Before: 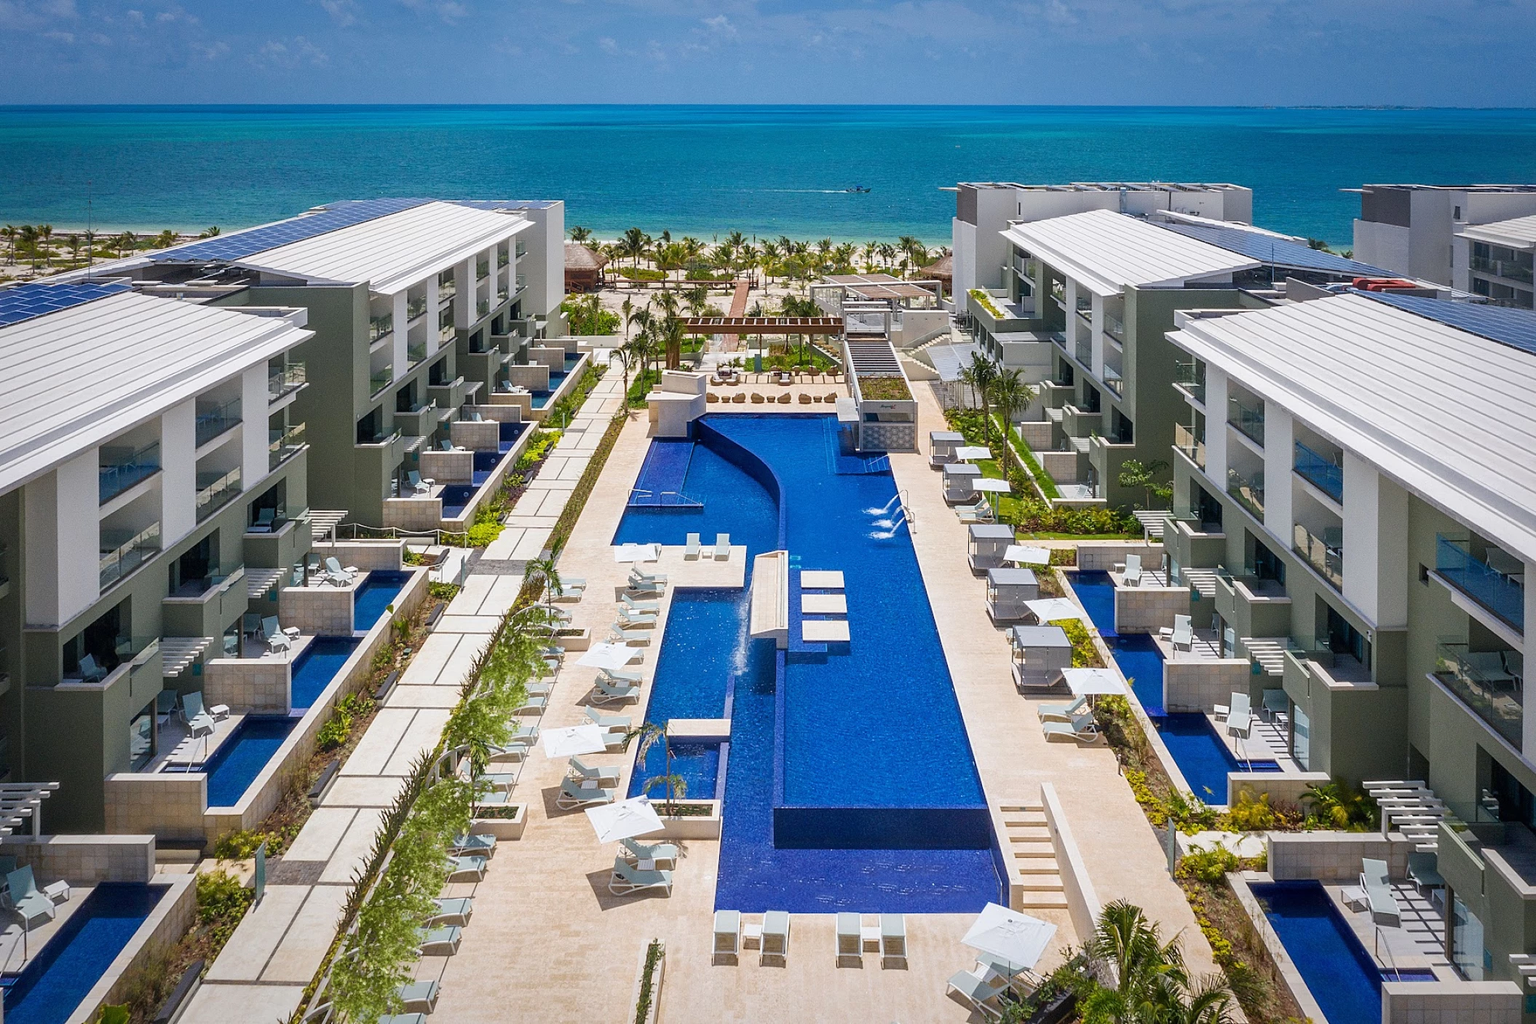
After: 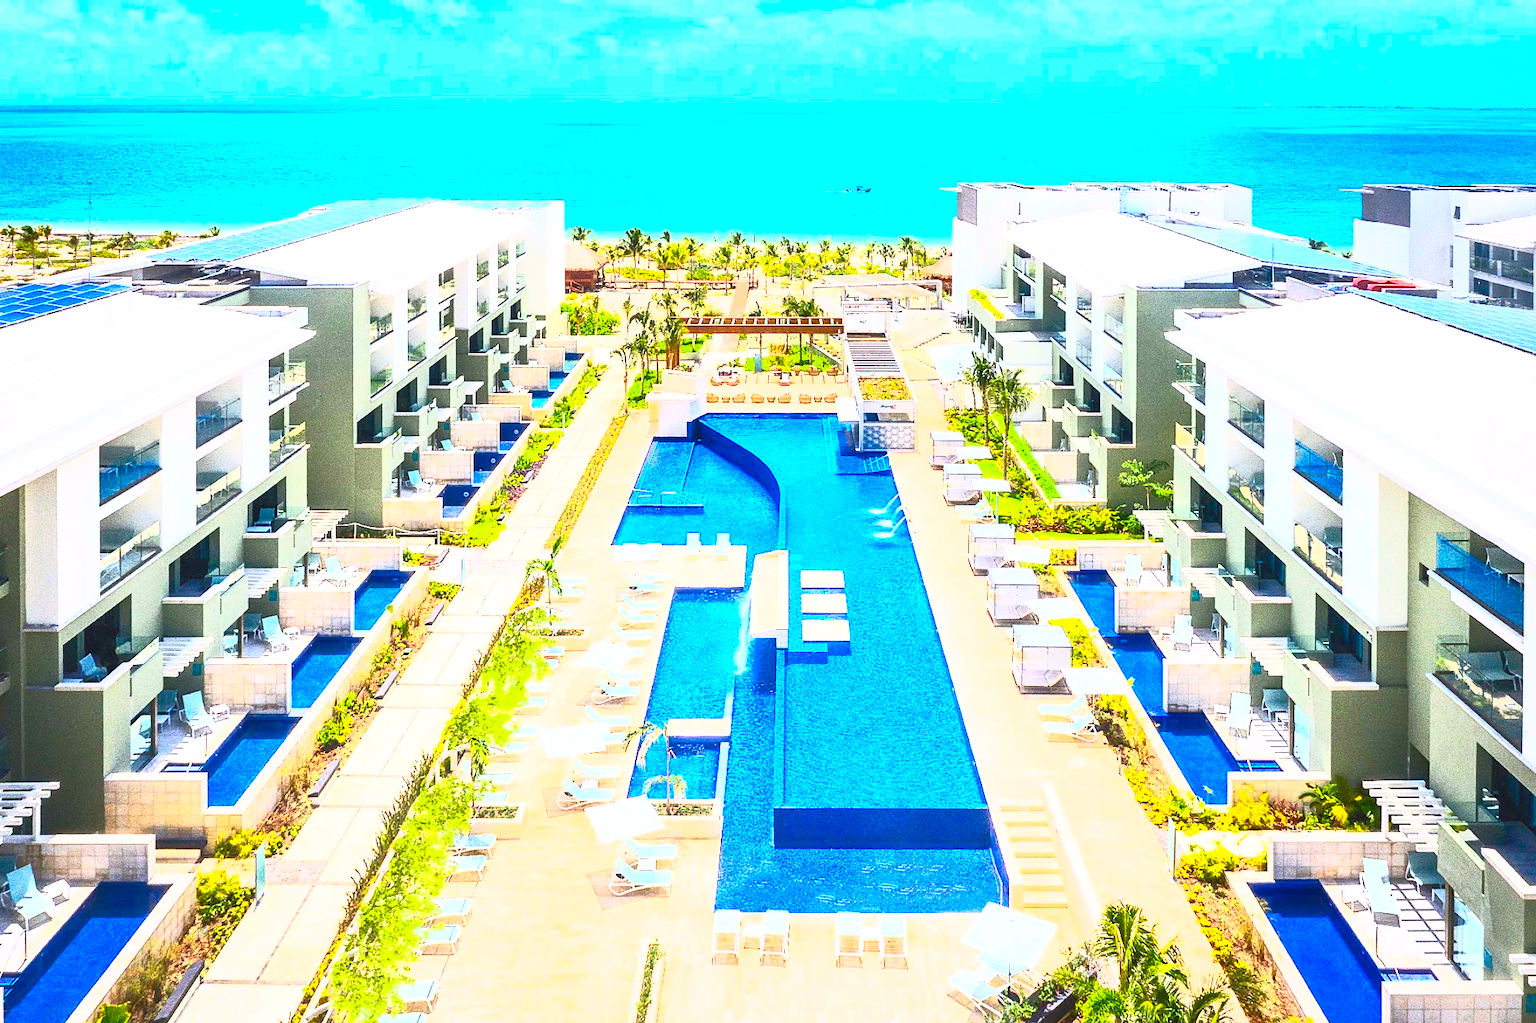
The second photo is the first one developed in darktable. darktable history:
contrast brightness saturation: contrast 0.996, brightness 0.984, saturation 0.989
exposure: black level correction 0, exposure 0.948 EV, compensate exposure bias true, compensate highlight preservation false
